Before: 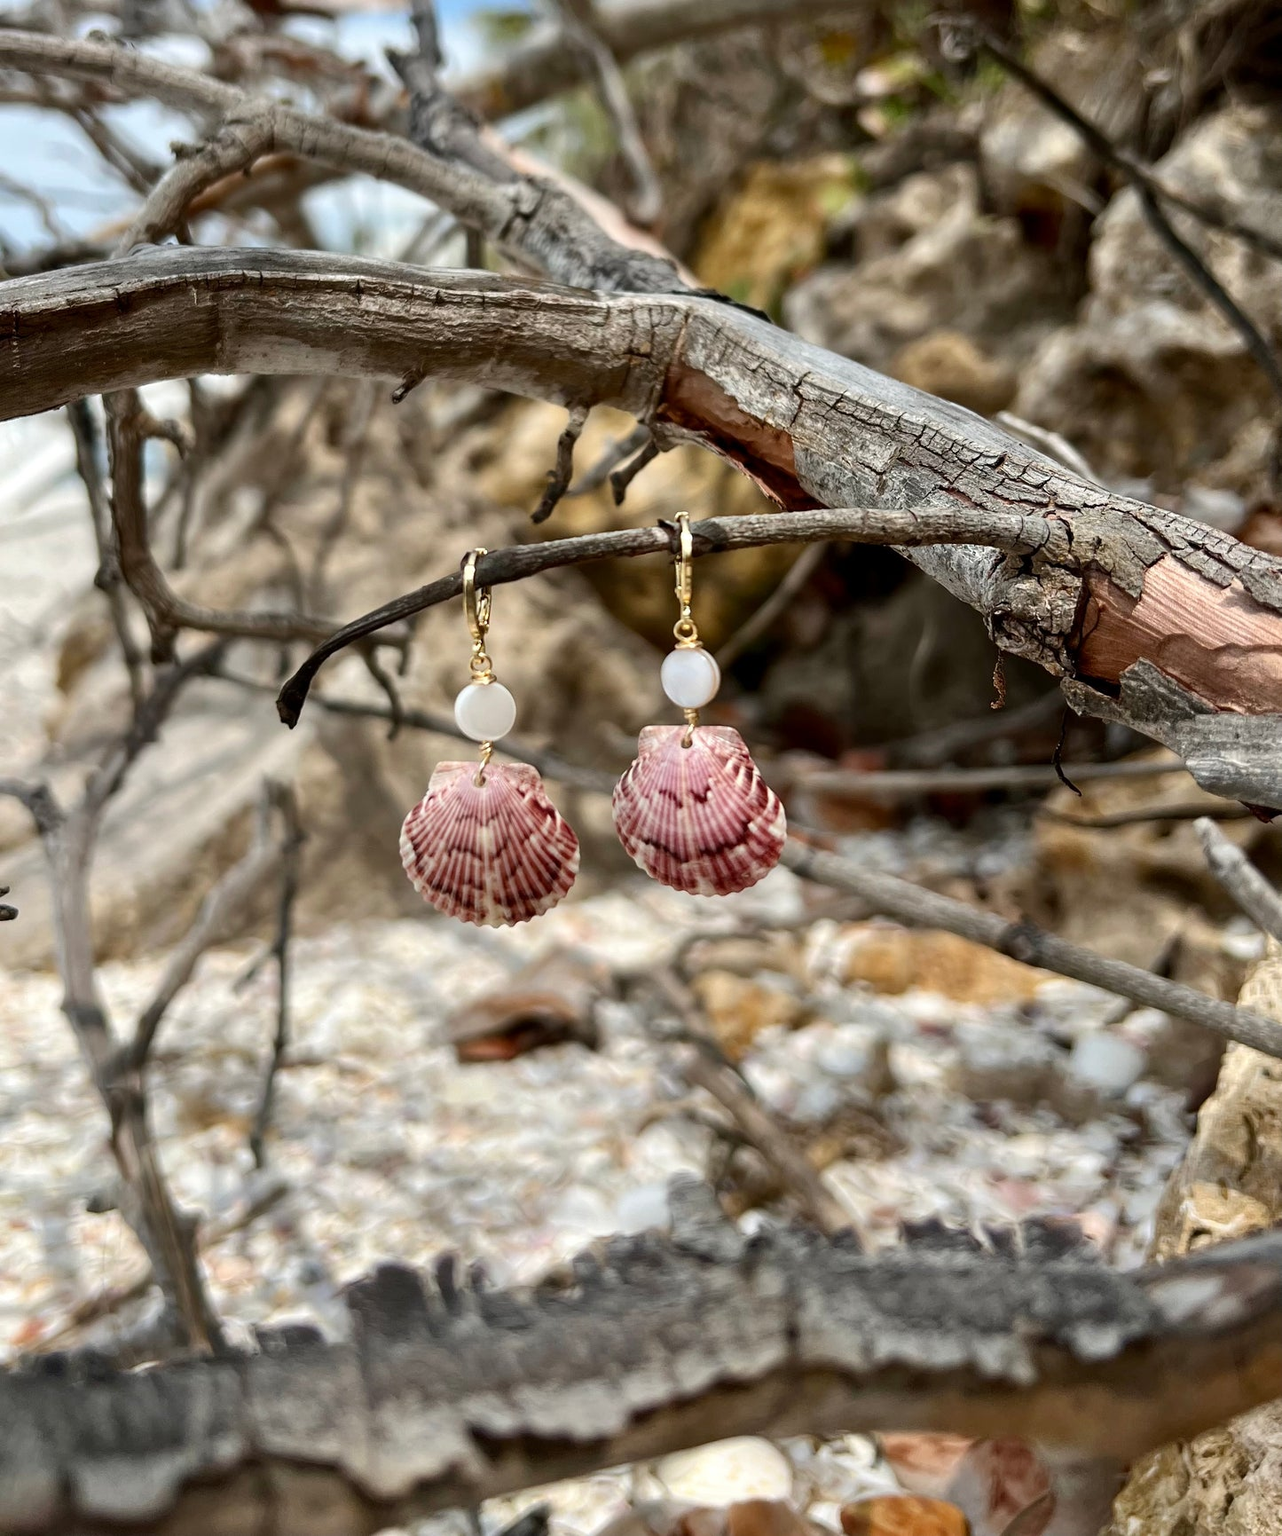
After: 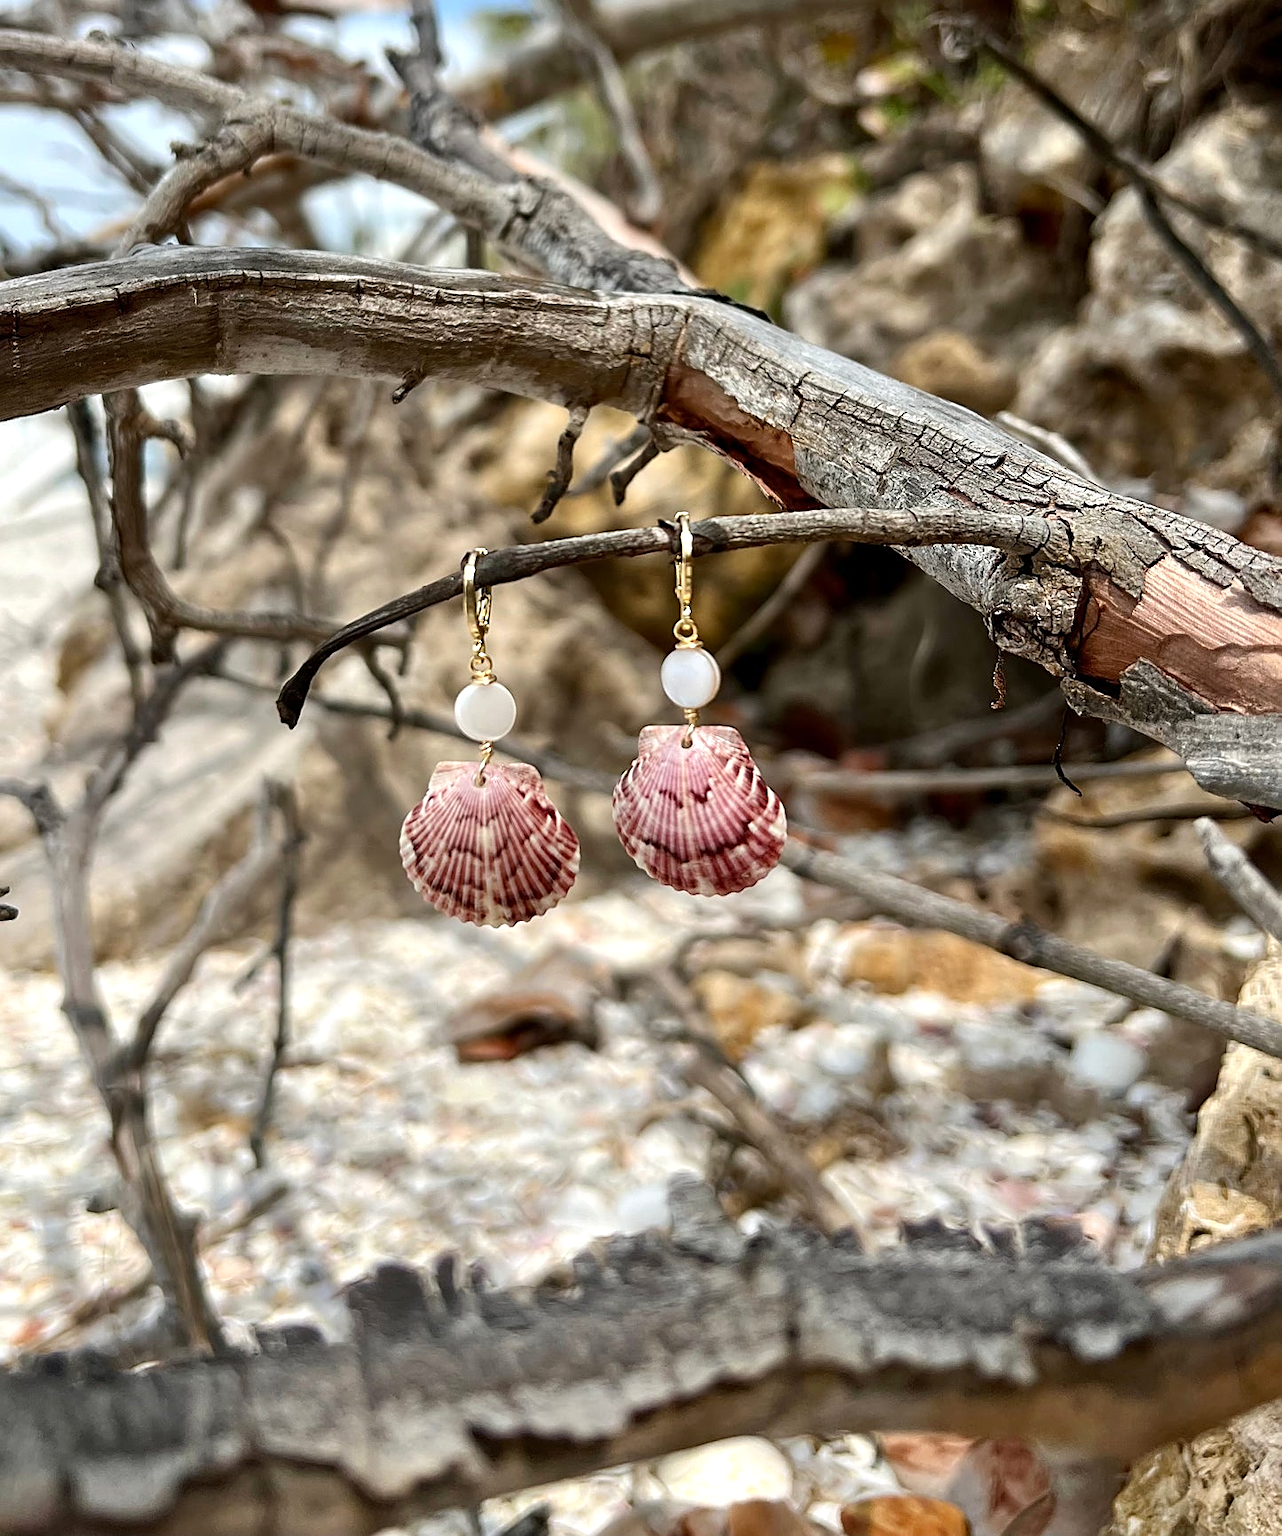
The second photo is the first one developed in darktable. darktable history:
sharpen: on, module defaults
exposure: exposure 0.207 EV, compensate highlight preservation false
